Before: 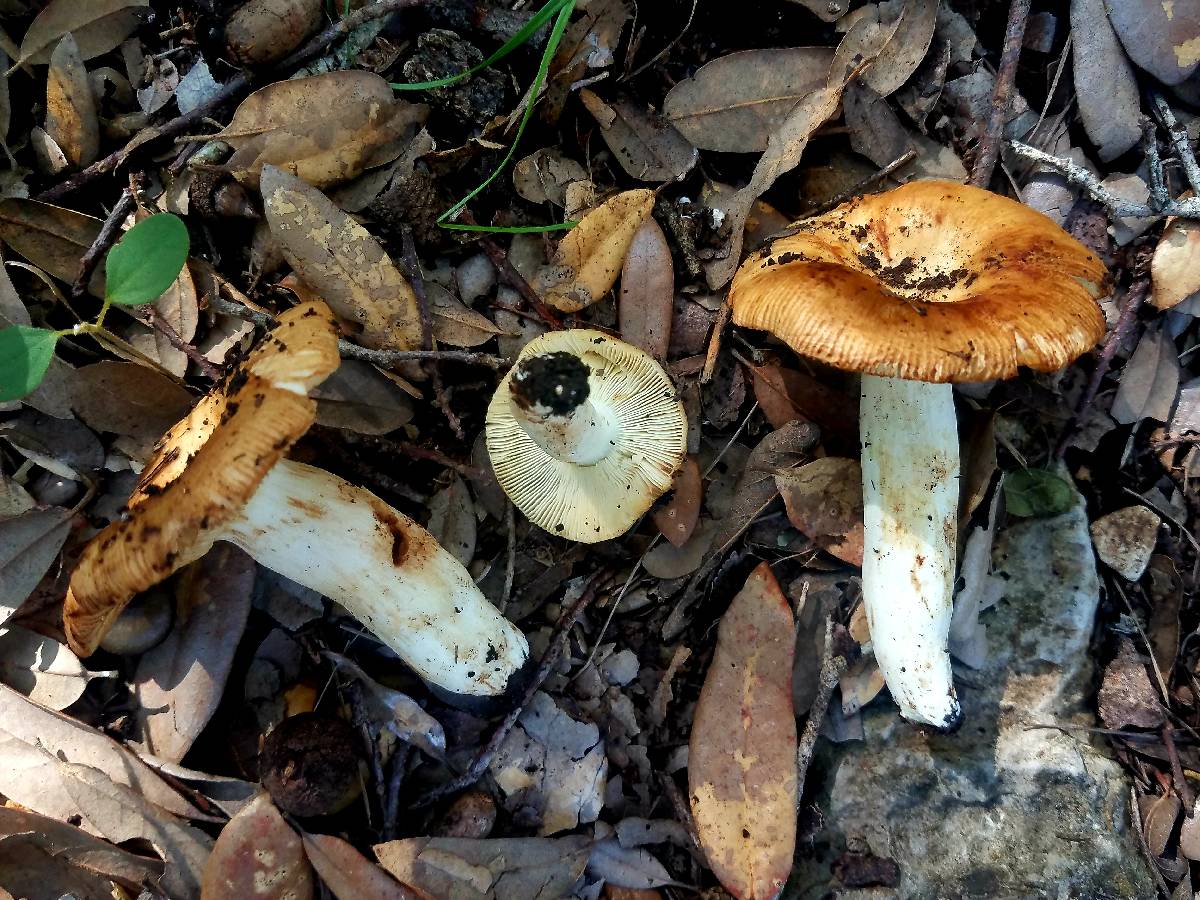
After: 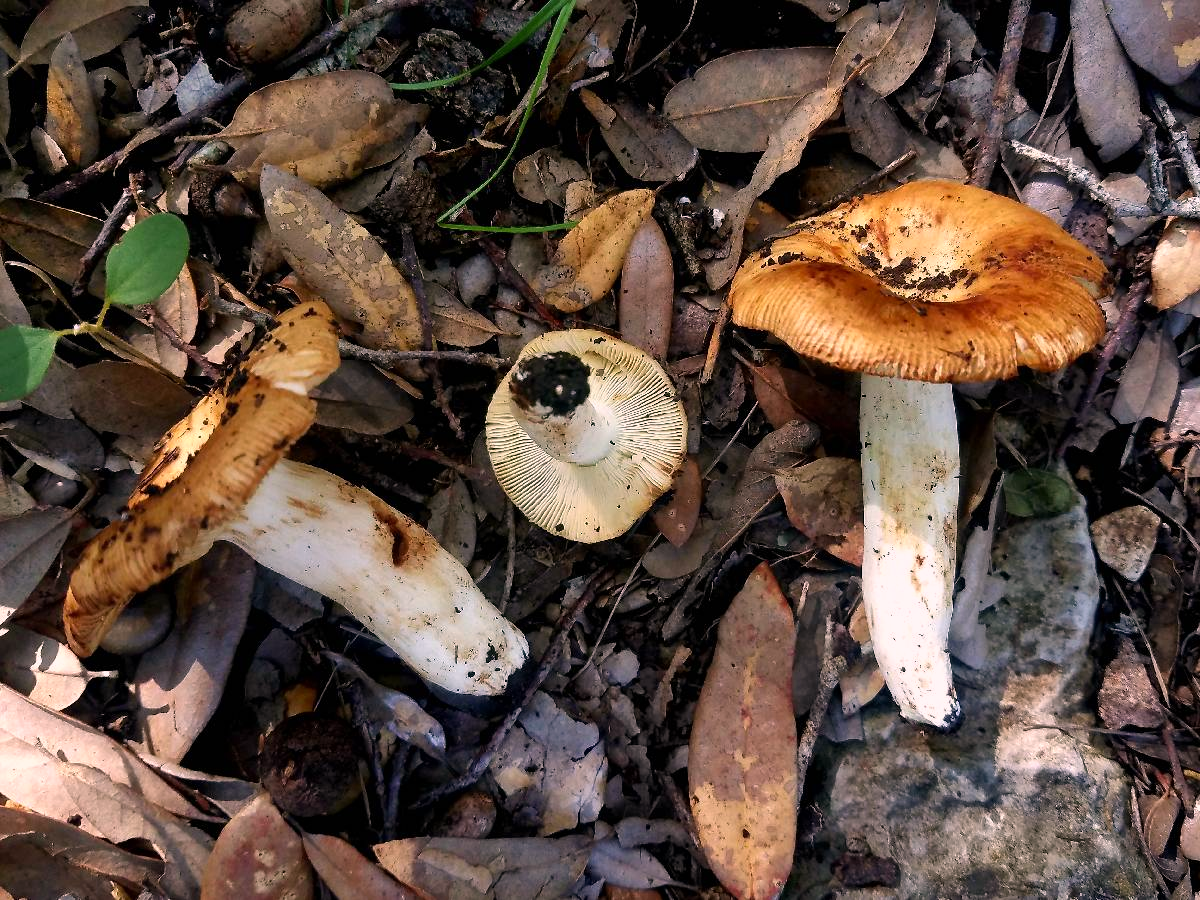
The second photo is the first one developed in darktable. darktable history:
color correction: highlights a* 14.52, highlights b* 4.84
tone equalizer: on, module defaults
